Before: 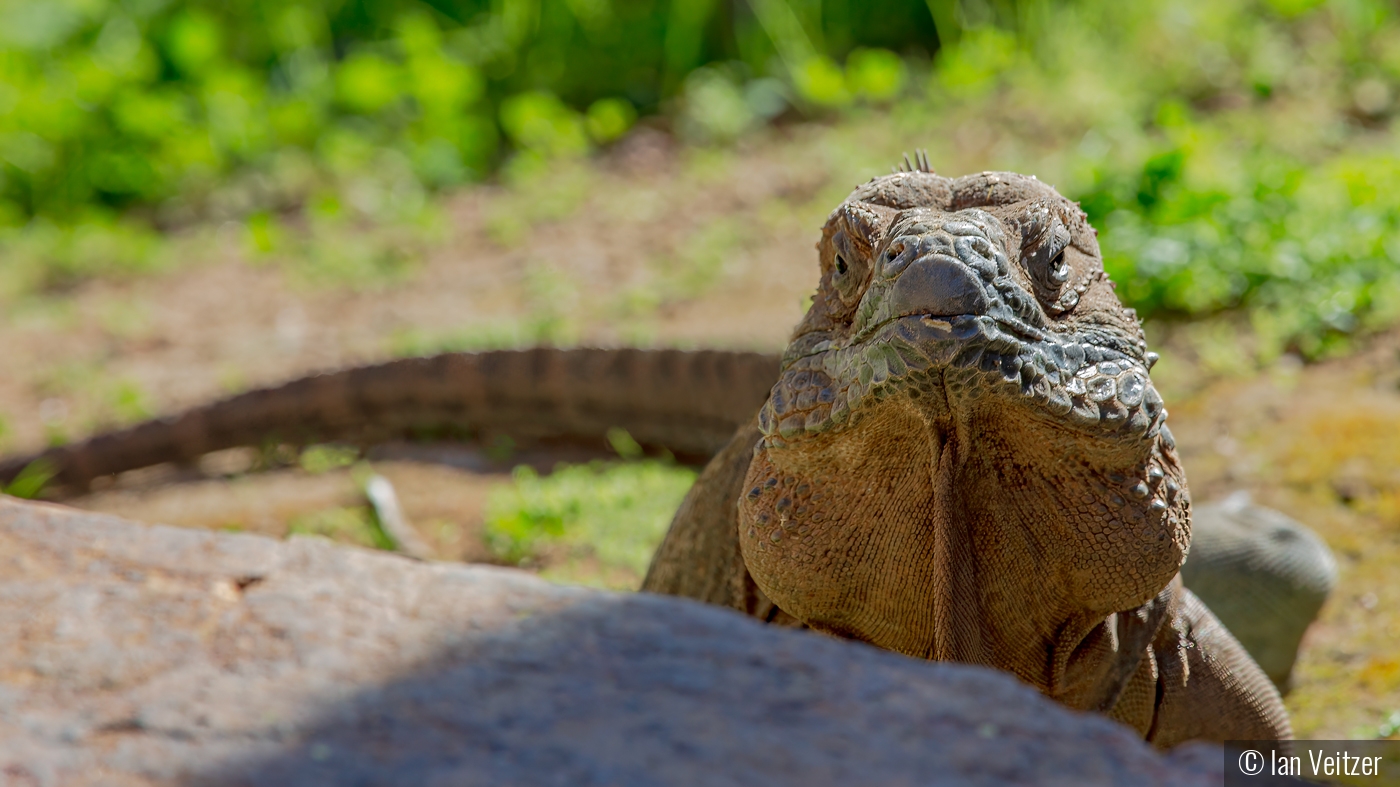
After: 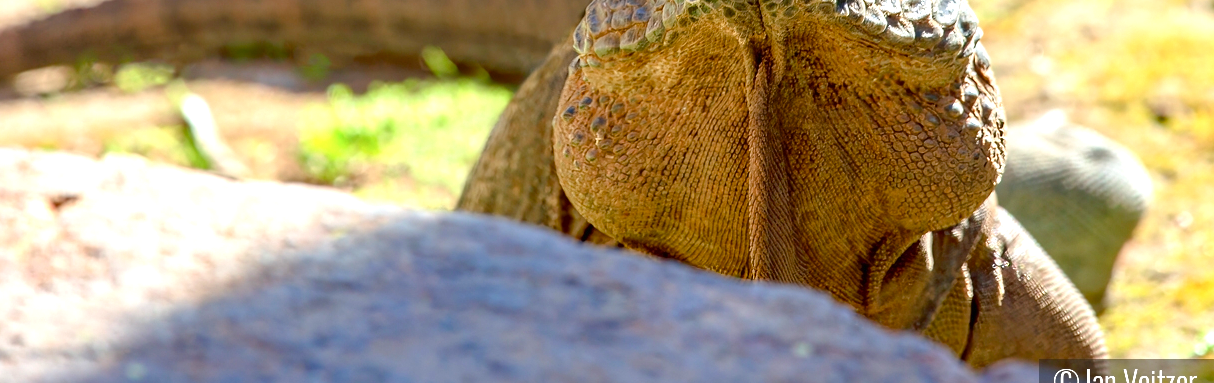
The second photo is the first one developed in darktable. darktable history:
exposure: black level correction 0, exposure 1.328 EV, compensate highlight preservation false
crop and rotate: left 13.261%, top 48.466%, bottom 2.806%
tone equalizer: edges refinement/feathering 500, mask exposure compensation -1.57 EV, preserve details no
color balance rgb: shadows lift › chroma 2.042%, shadows lift › hue 248.57°, perceptual saturation grading › global saturation 20%, perceptual saturation grading › highlights -25.564%, perceptual saturation grading › shadows 24.867%
